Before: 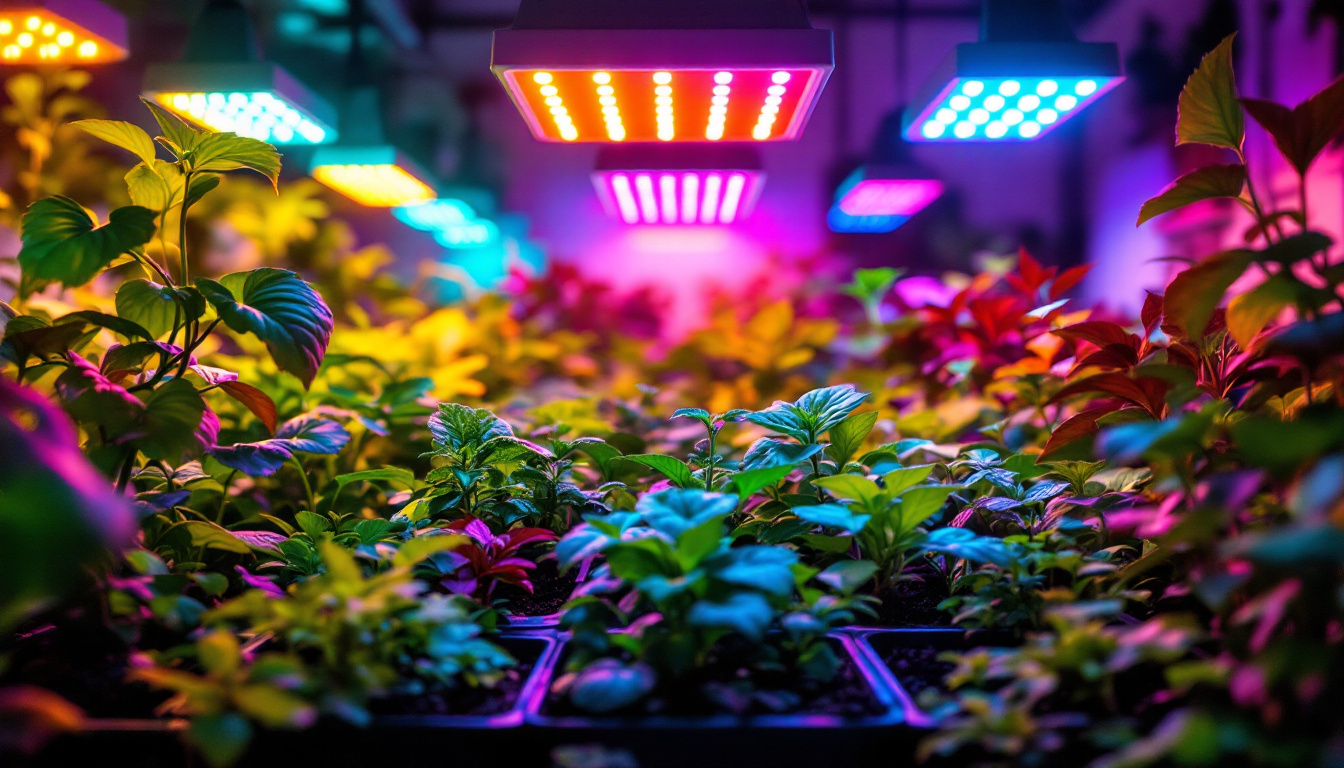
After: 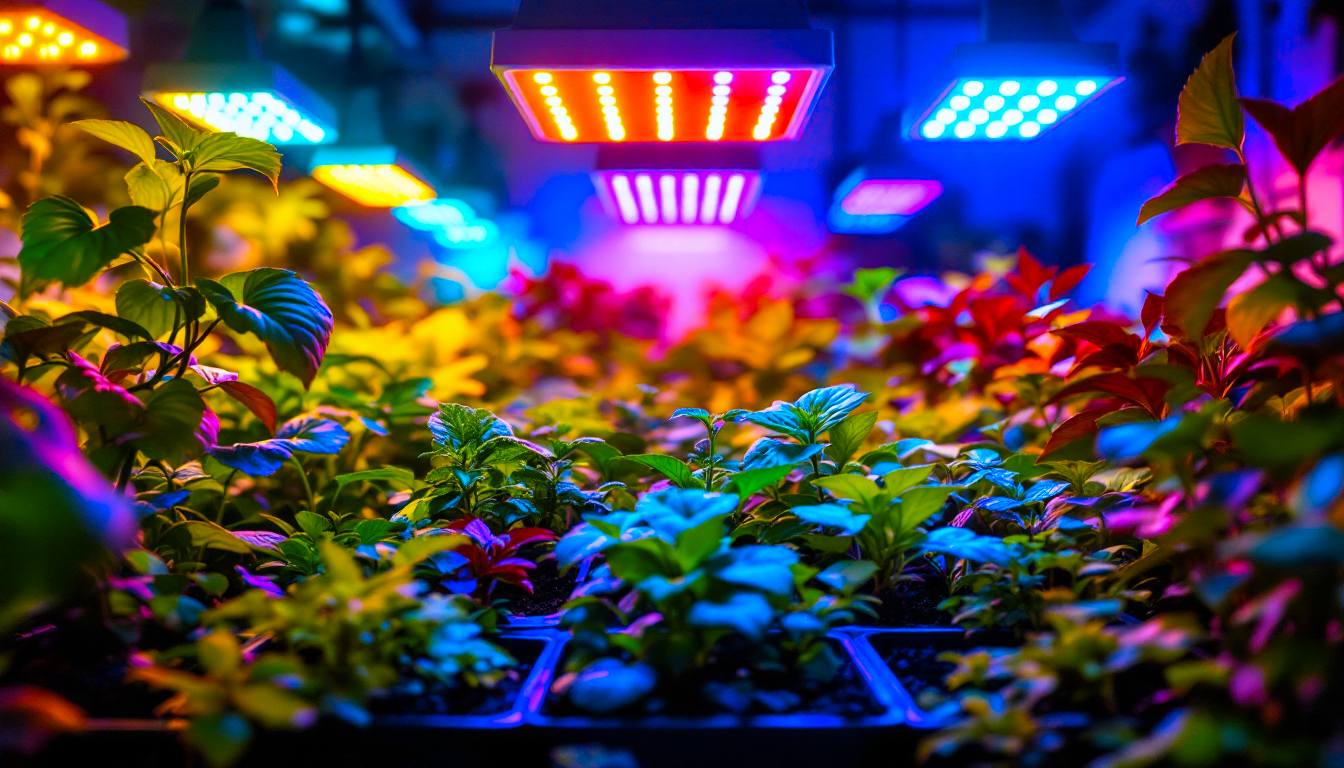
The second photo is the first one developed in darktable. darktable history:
color contrast: green-magenta contrast 1.12, blue-yellow contrast 1.95, unbound 0
white balance: red 0.98, blue 1.034
